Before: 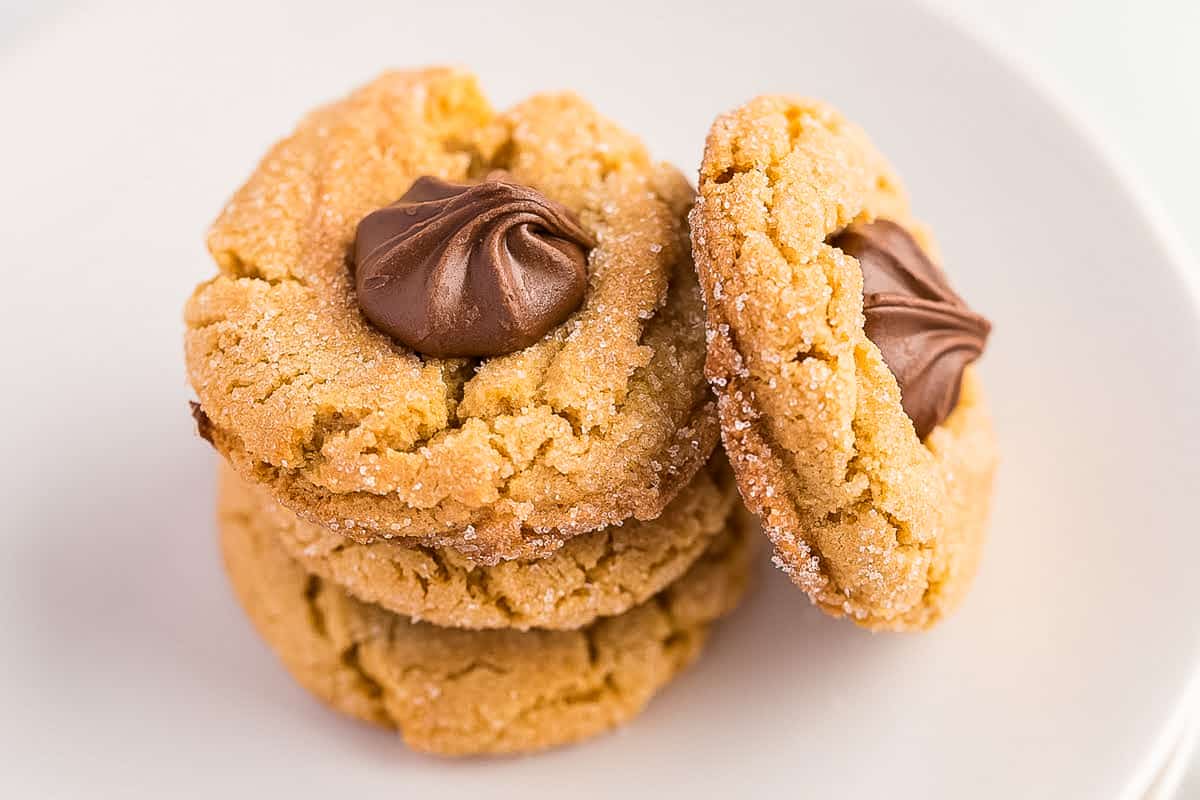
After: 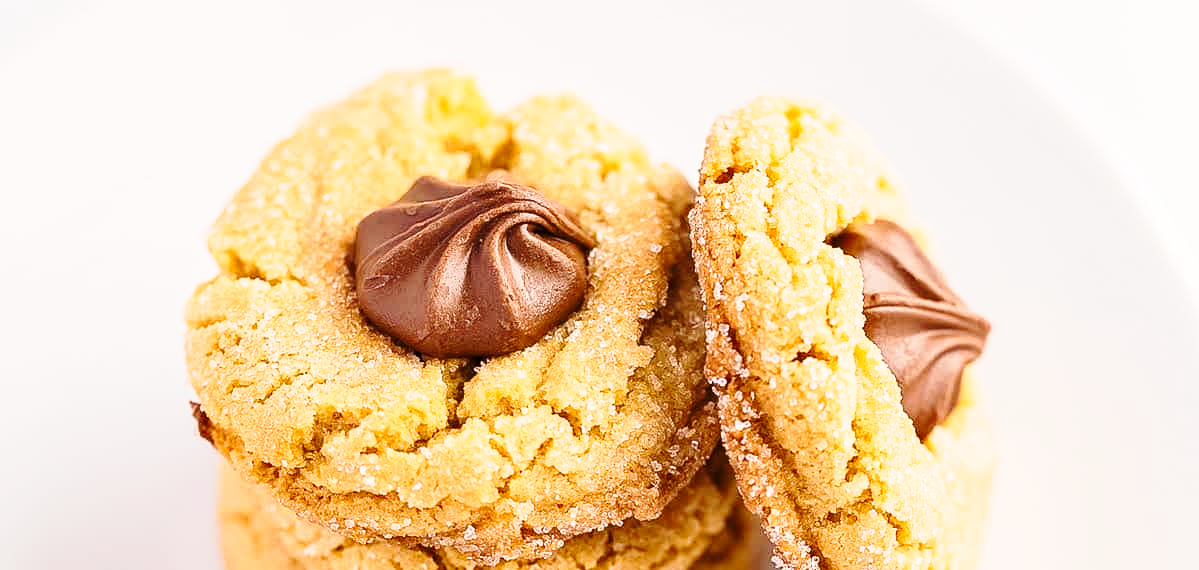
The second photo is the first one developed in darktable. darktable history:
crop: right 0%, bottom 28.716%
base curve: curves: ch0 [(0, 0) (0.028, 0.03) (0.121, 0.232) (0.46, 0.748) (0.859, 0.968) (1, 1)], preserve colors none
color calibration: illuminant custom, x 0.344, y 0.36, temperature 5057.16 K
